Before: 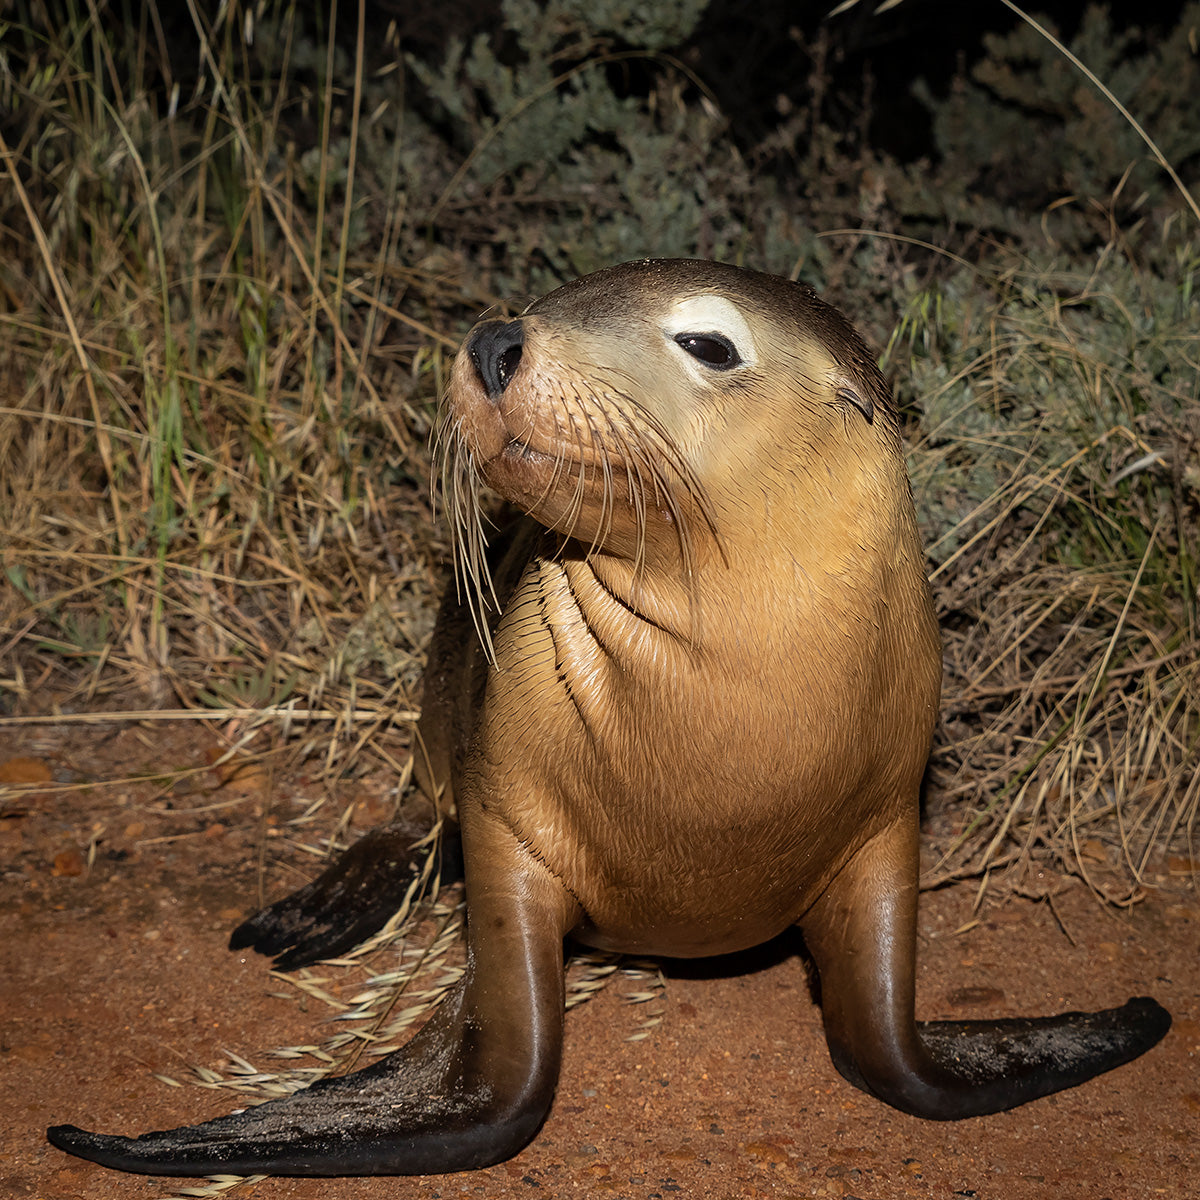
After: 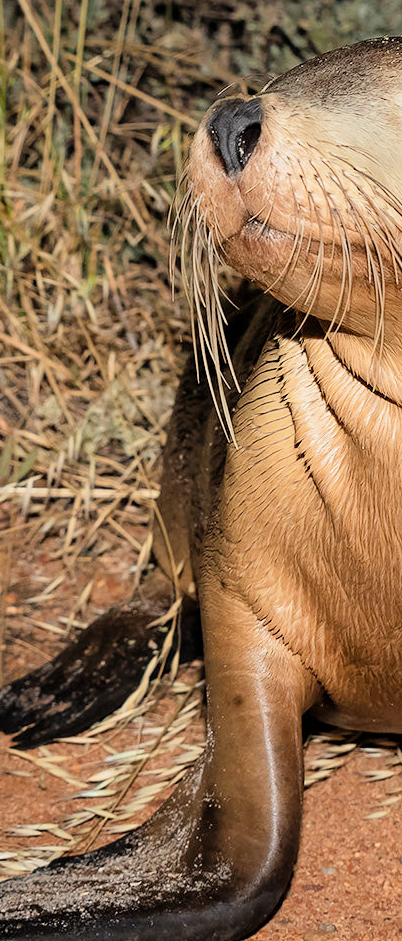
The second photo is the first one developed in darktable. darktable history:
exposure: black level correction 0, exposure 1.2 EV, compensate exposure bias true, compensate highlight preservation false
crop and rotate: left 21.77%, top 18.528%, right 44.676%, bottom 2.997%
tone equalizer: on, module defaults
filmic rgb: black relative exposure -7.65 EV, white relative exposure 4.56 EV, hardness 3.61
